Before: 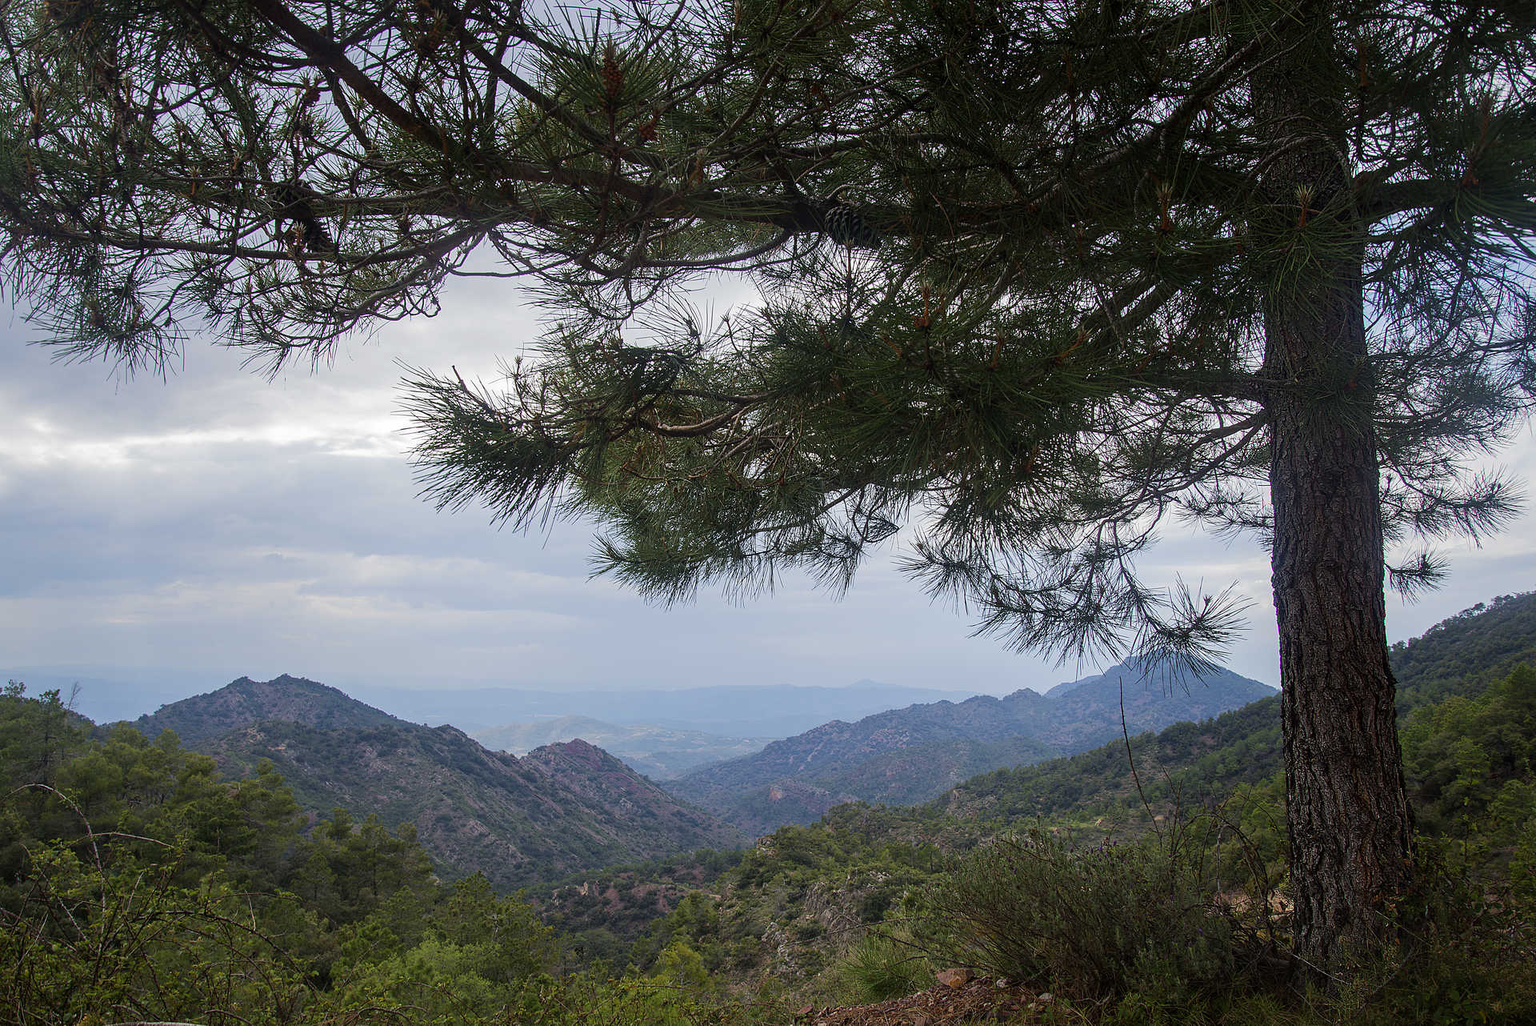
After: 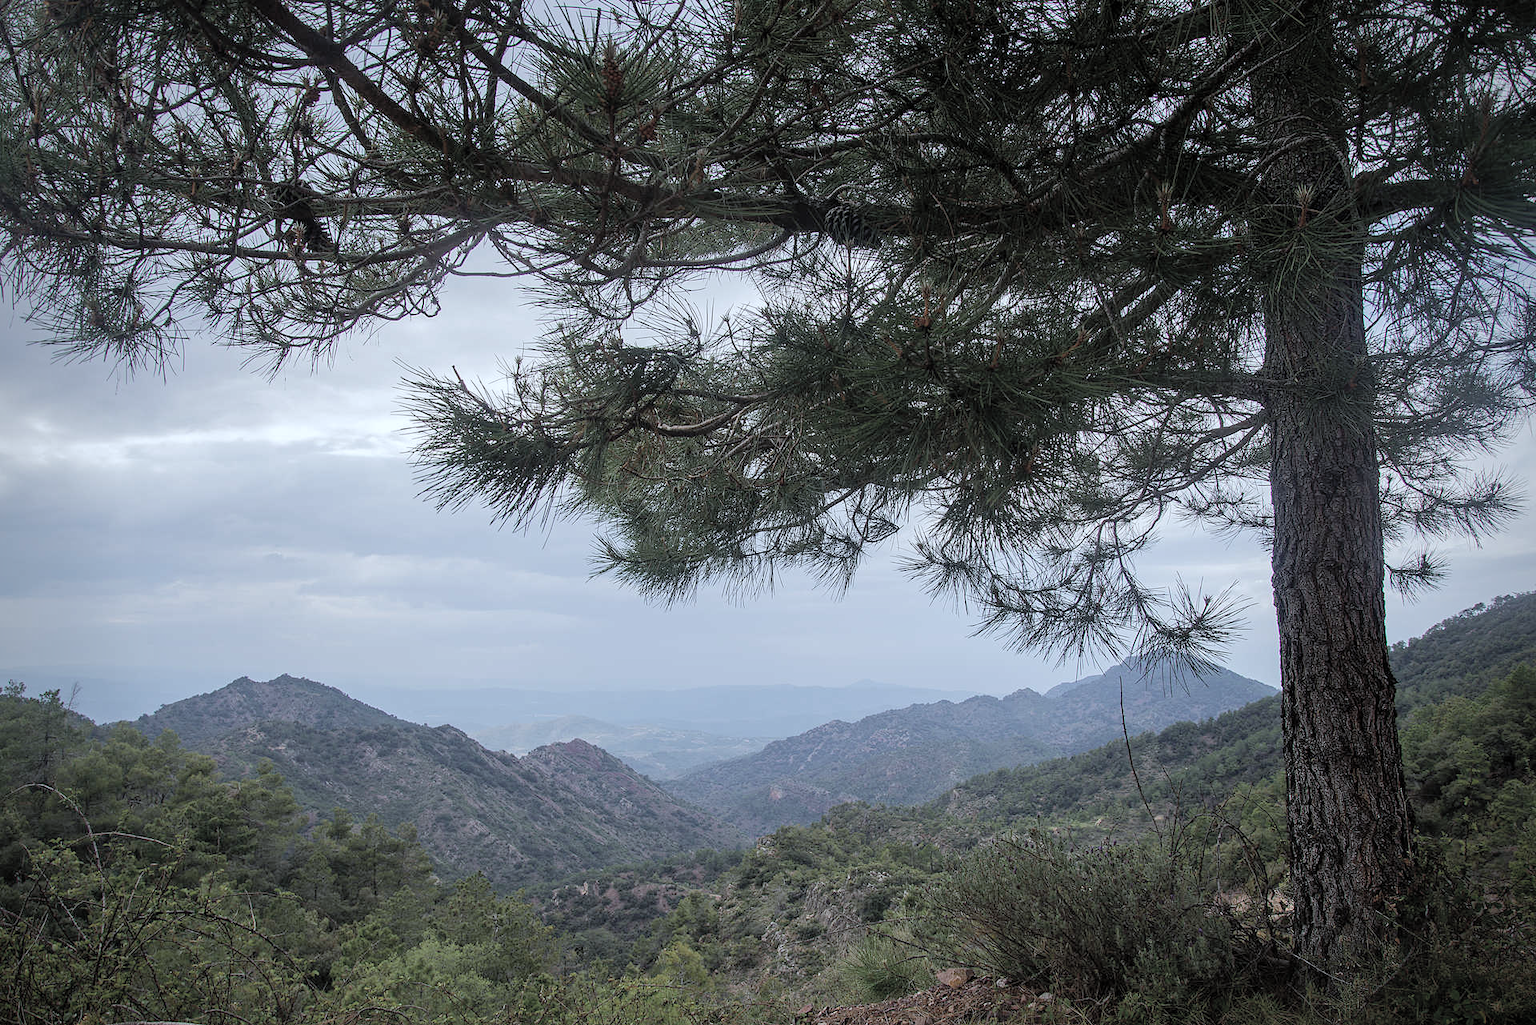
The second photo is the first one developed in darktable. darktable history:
color zones: curves: ch1 [(0, 0.292) (0.001, 0.292) (0.2, 0.264) (0.4, 0.248) (0.6, 0.248) (0.8, 0.264) (0.999, 0.292) (1, 0.292)]
shadows and highlights: shadows 25, highlights -25
white balance: red 0.931, blue 1.11
vignetting: saturation 0, unbound false
contrast brightness saturation: brightness 0.15
